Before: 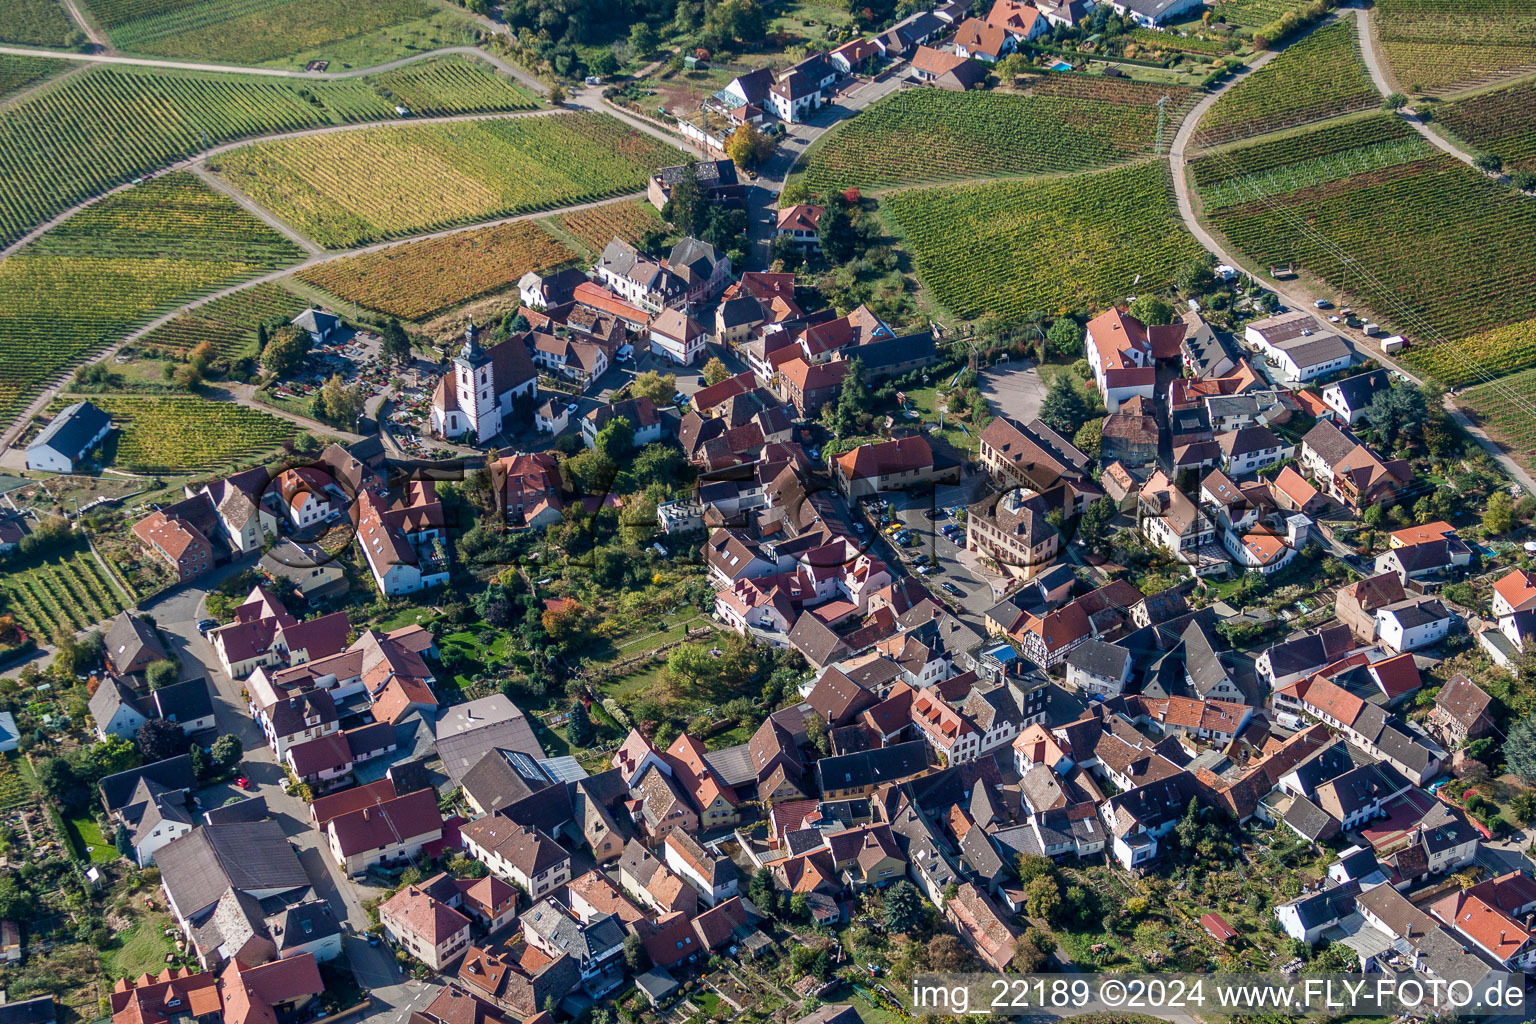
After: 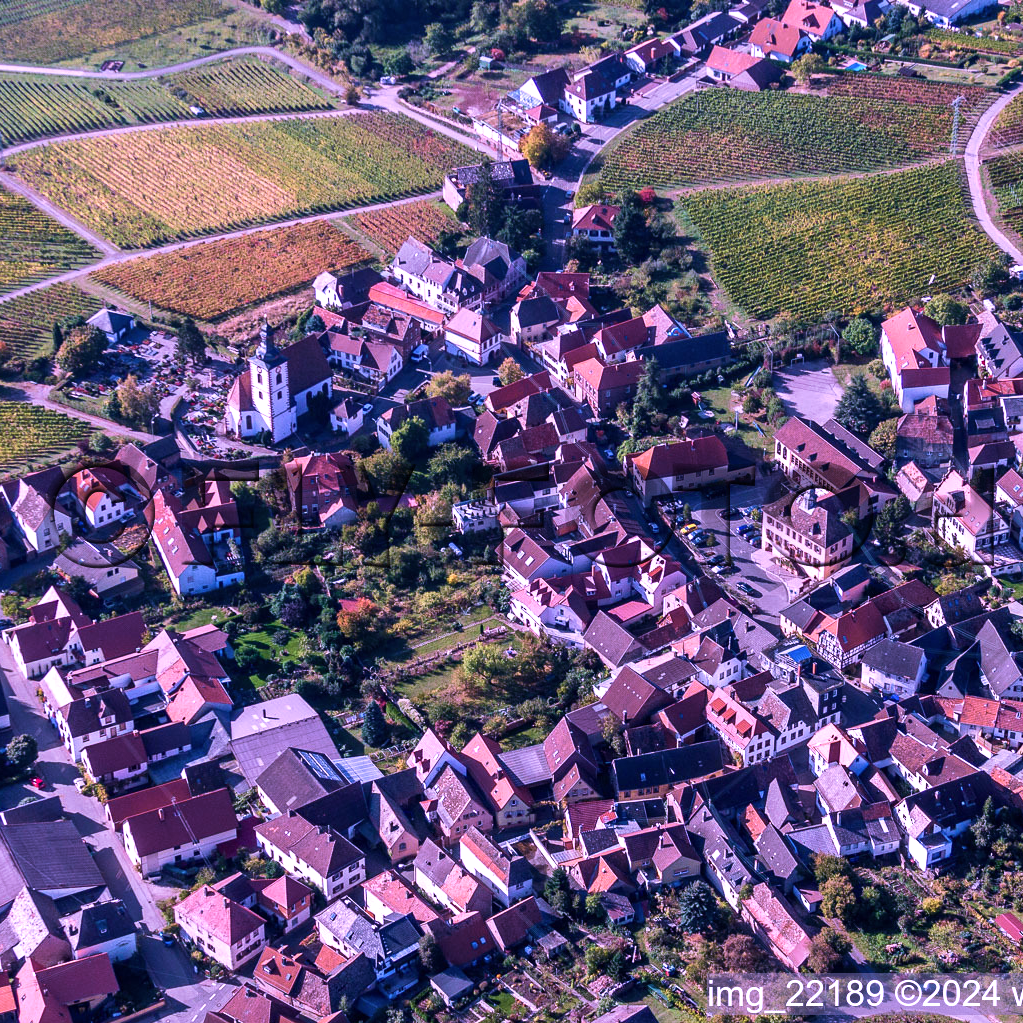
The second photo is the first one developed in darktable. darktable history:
shadows and highlights: shadows 22.7, highlights -48.71, soften with gaussian
tone equalizer: -8 EV -0.417 EV, -7 EV -0.389 EV, -6 EV -0.333 EV, -5 EV -0.222 EV, -3 EV 0.222 EV, -2 EV 0.333 EV, -1 EV 0.389 EV, +0 EV 0.417 EV, edges refinement/feathering 500, mask exposure compensation -1.57 EV, preserve details no
crop and rotate: left 13.409%, right 19.924%
velvia: strength 40%
color calibration: output R [1.107, -0.012, -0.003, 0], output B [0, 0, 1.308, 0], illuminant custom, x 0.389, y 0.387, temperature 3838.64 K
